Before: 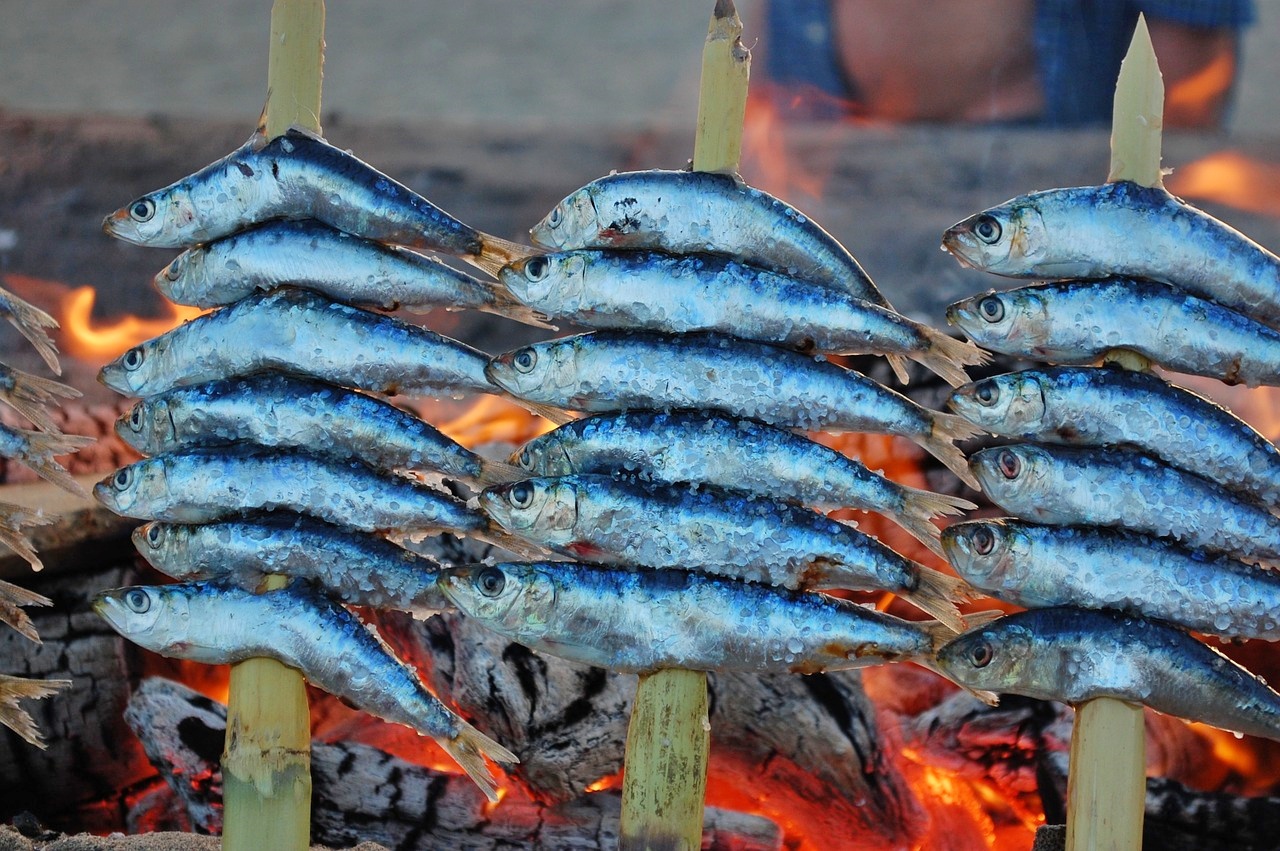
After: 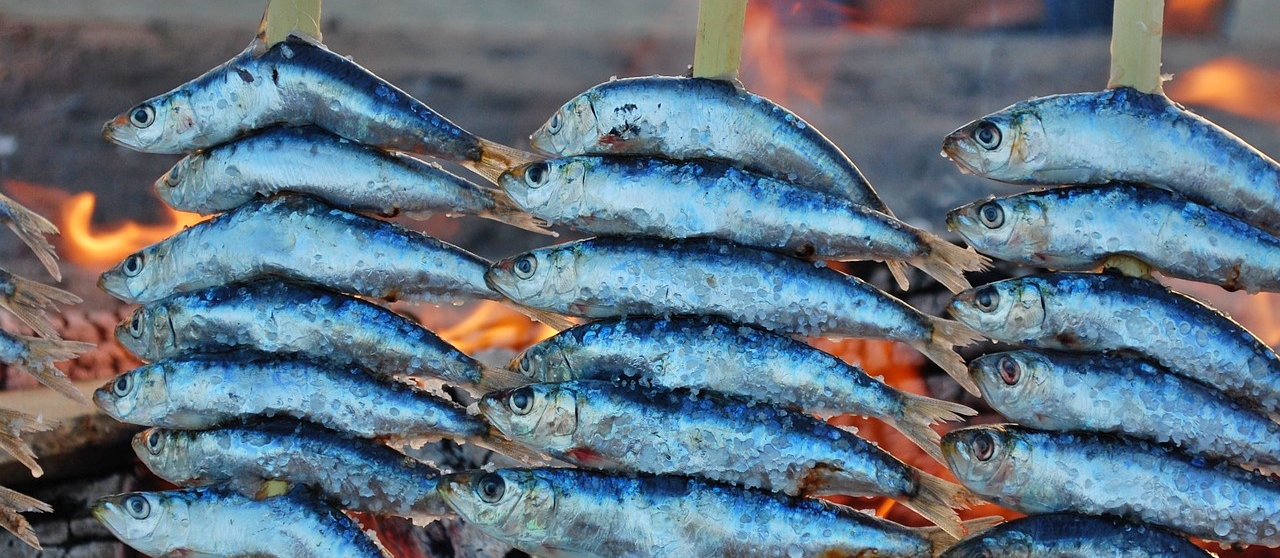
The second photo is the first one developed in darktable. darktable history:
shadows and highlights: low approximation 0.01, soften with gaussian
crop: top 11.137%, bottom 22.305%
